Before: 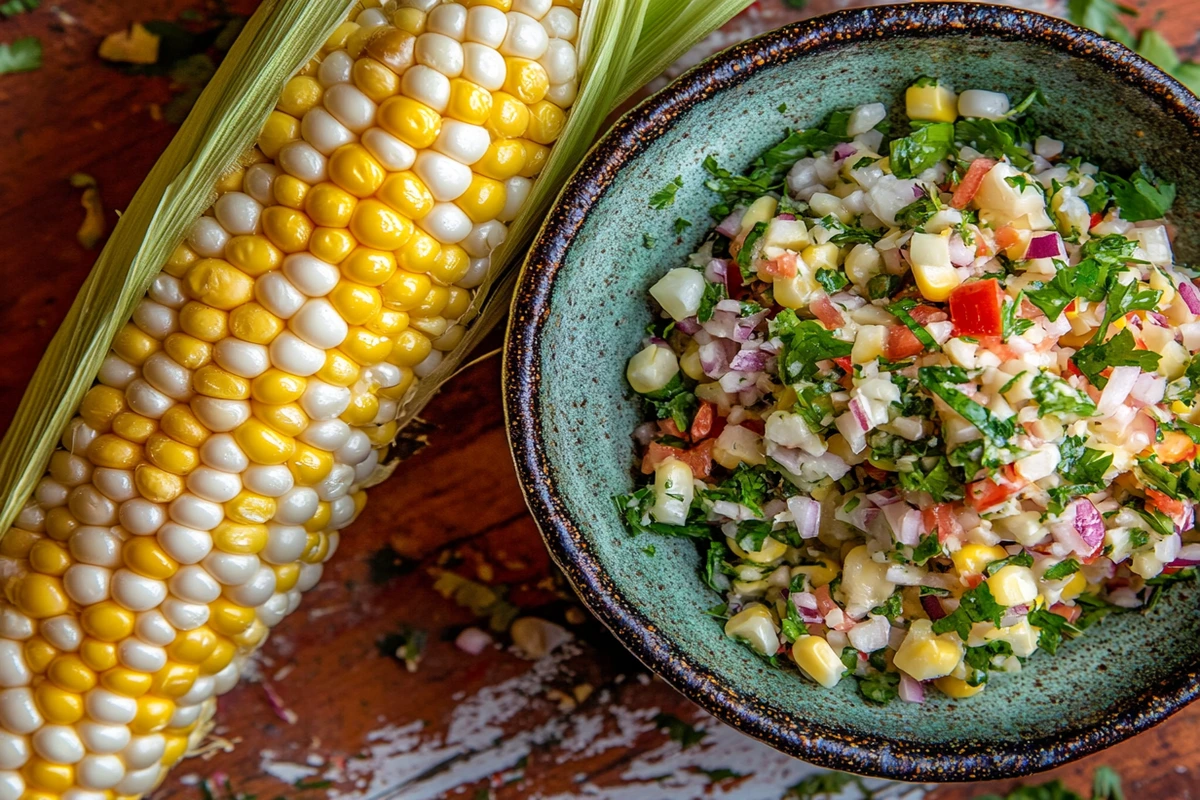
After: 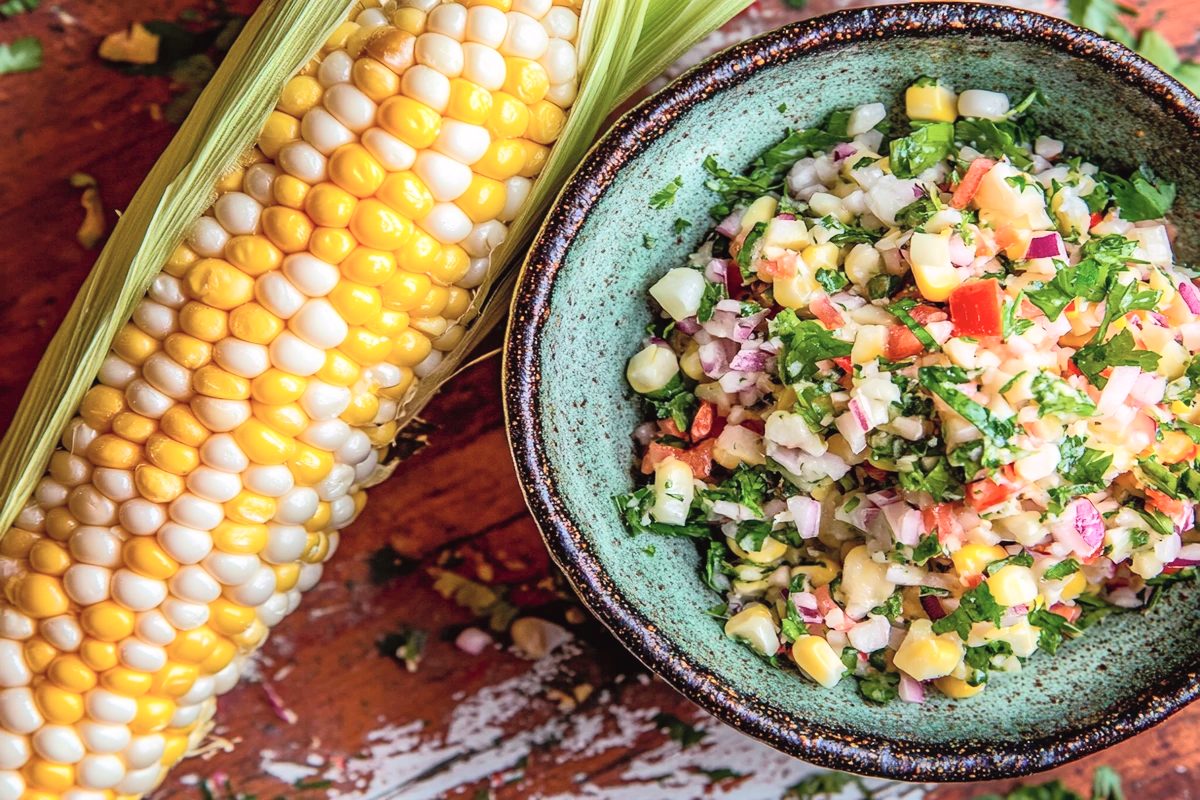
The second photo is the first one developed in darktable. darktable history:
base curve: curves: ch0 [(0, 0) (0.262, 0.32) (0.722, 0.705) (1, 1)]
tone curve: curves: ch0 [(0.003, 0.029) (0.188, 0.252) (0.46, 0.56) (0.608, 0.748) (0.871, 0.955) (1, 1)]; ch1 [(0, 0) (0.35, 0.356) (0.45, 0.453) (0.508, 0.515) (0.618, 0.634) (1, 1)]; ch2 [(0, 0) (0.456, 0.469) (0.5, 0.5) (0.634, 0.625) (1, 1)], color space Lab, independent channels, preserve colors none
